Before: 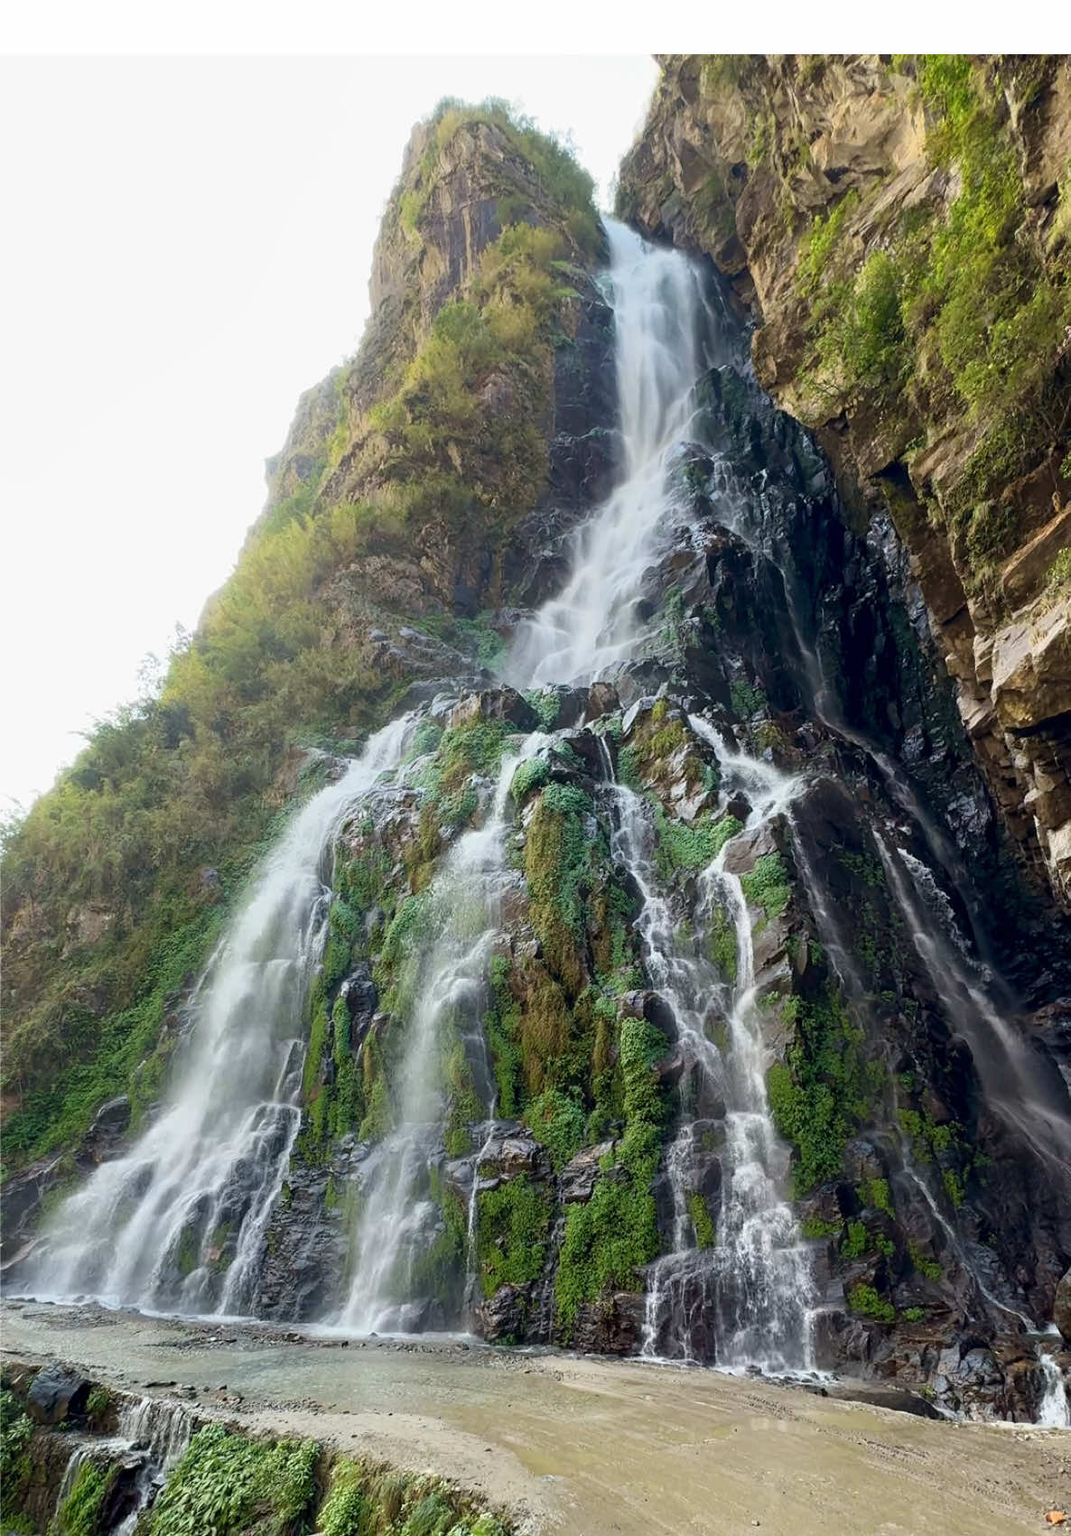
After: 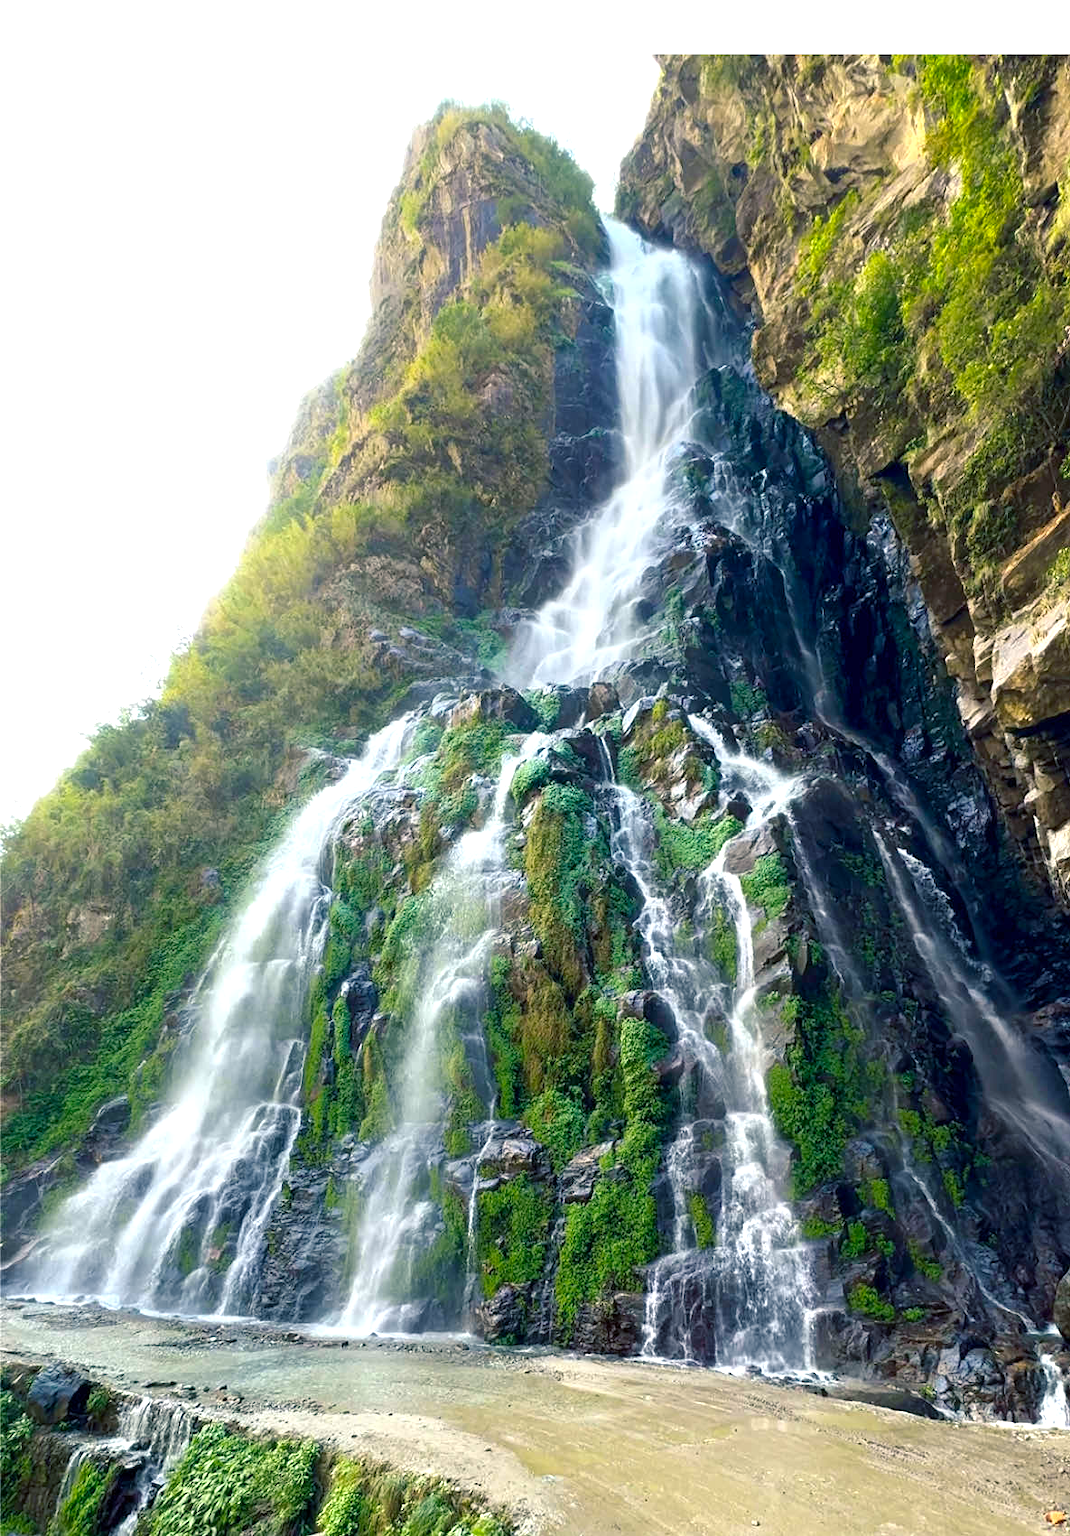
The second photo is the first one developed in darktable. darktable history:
color balance rgb: shadows lift › chroma 7.3%, shadows lift › hue 243.67°, perceptual saturation grading › global saturation 10.009%, perceptual brilliance grading › global brilliance 17.882%, global vibrance 20%
